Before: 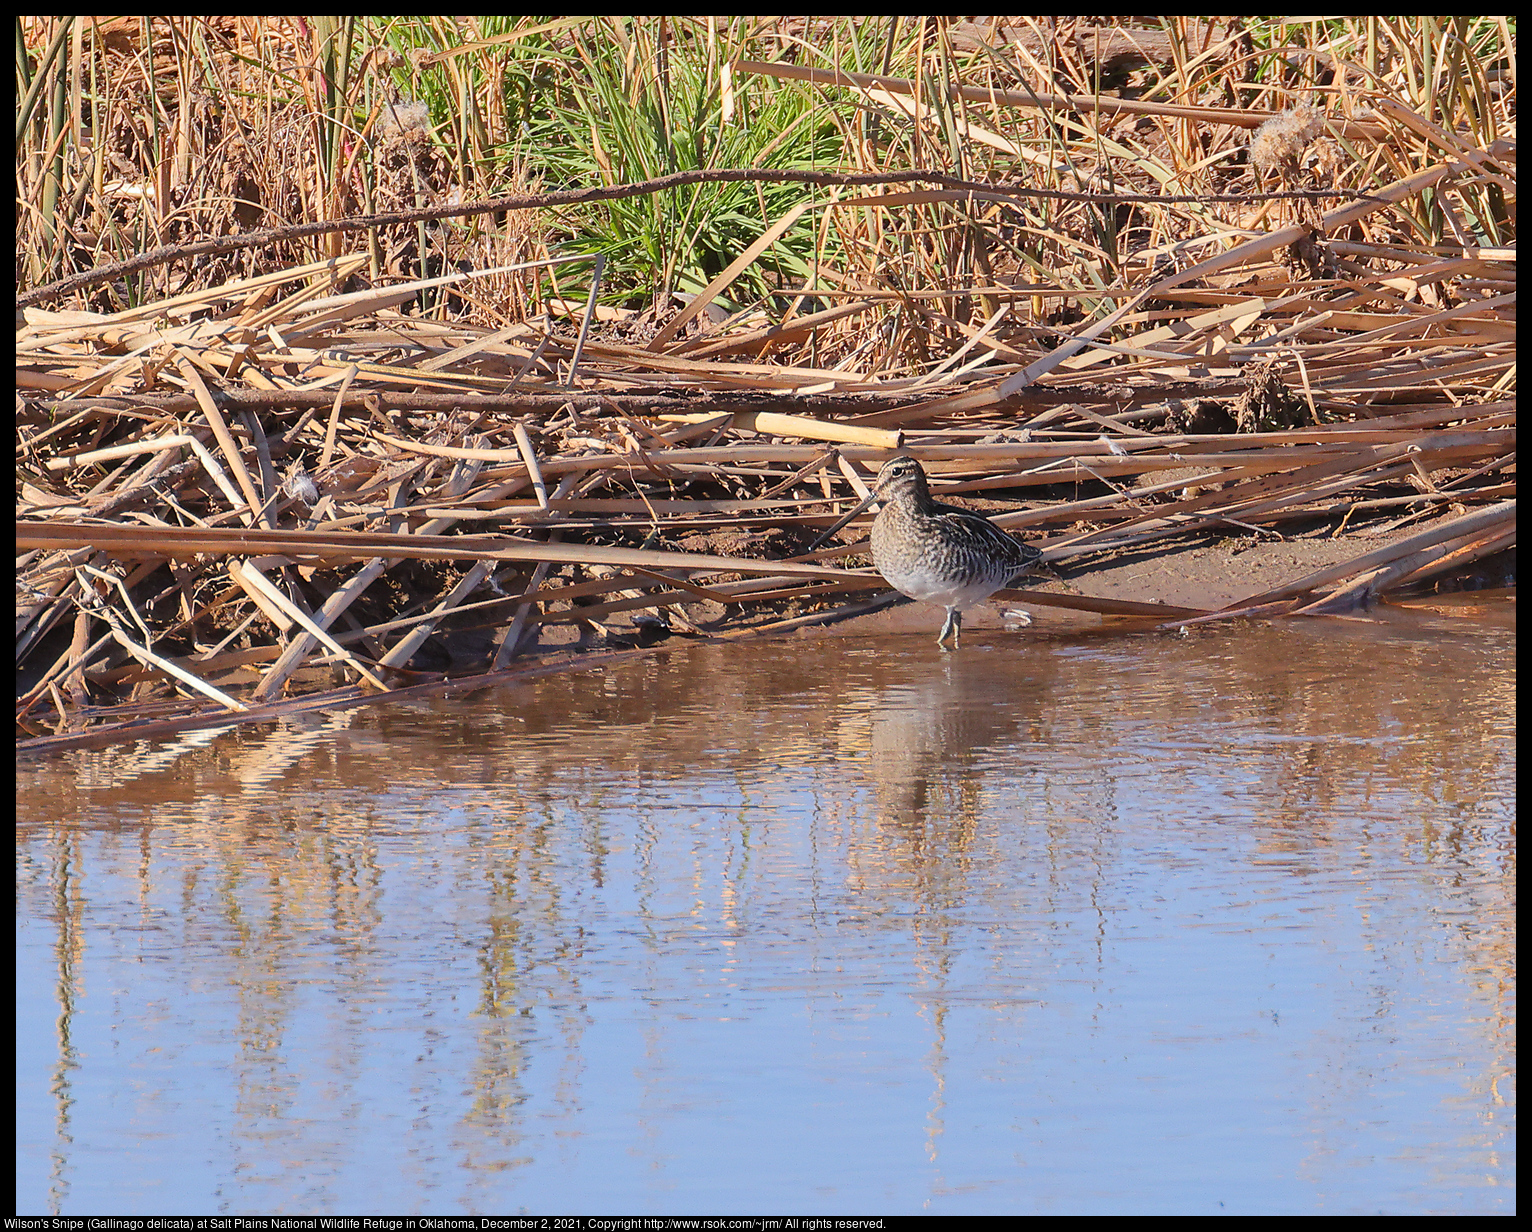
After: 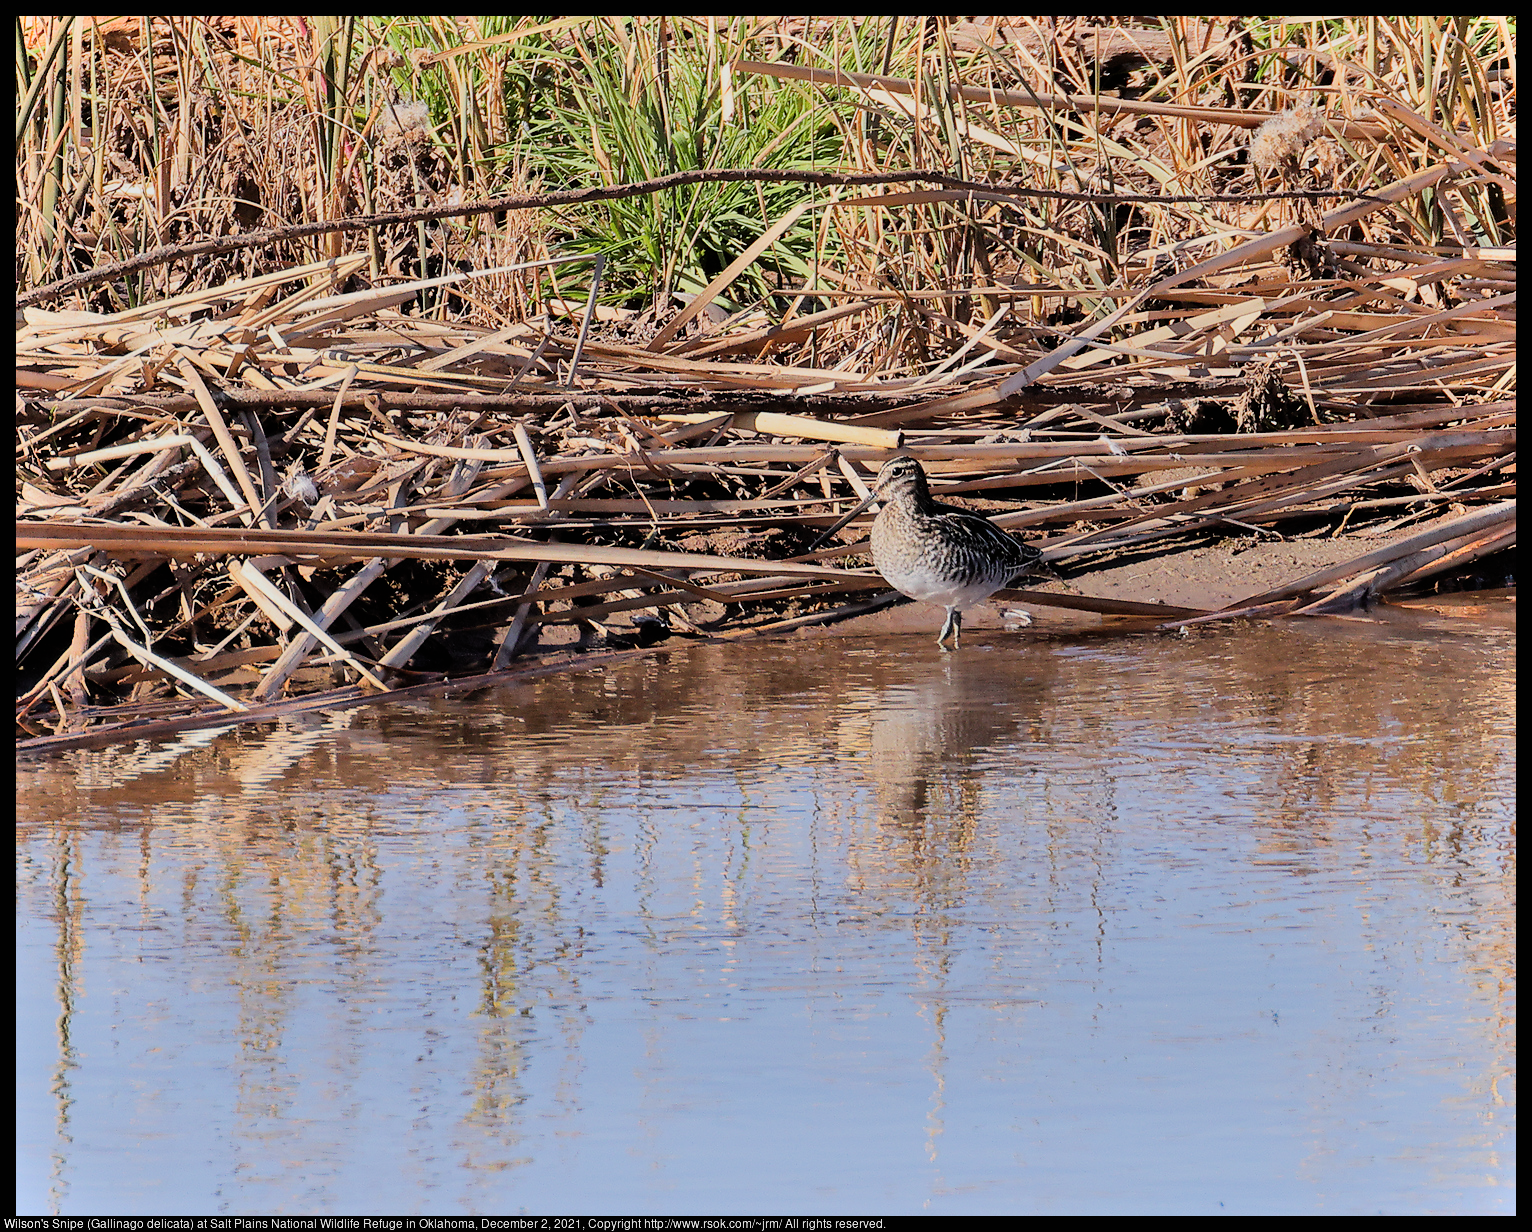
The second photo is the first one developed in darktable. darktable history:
shadows and highlights: soften with gaussian
filmic rgb: black relative exposure -5 EV, hardness 2.88, contrast 1.3, highlights saturation mix -30%
